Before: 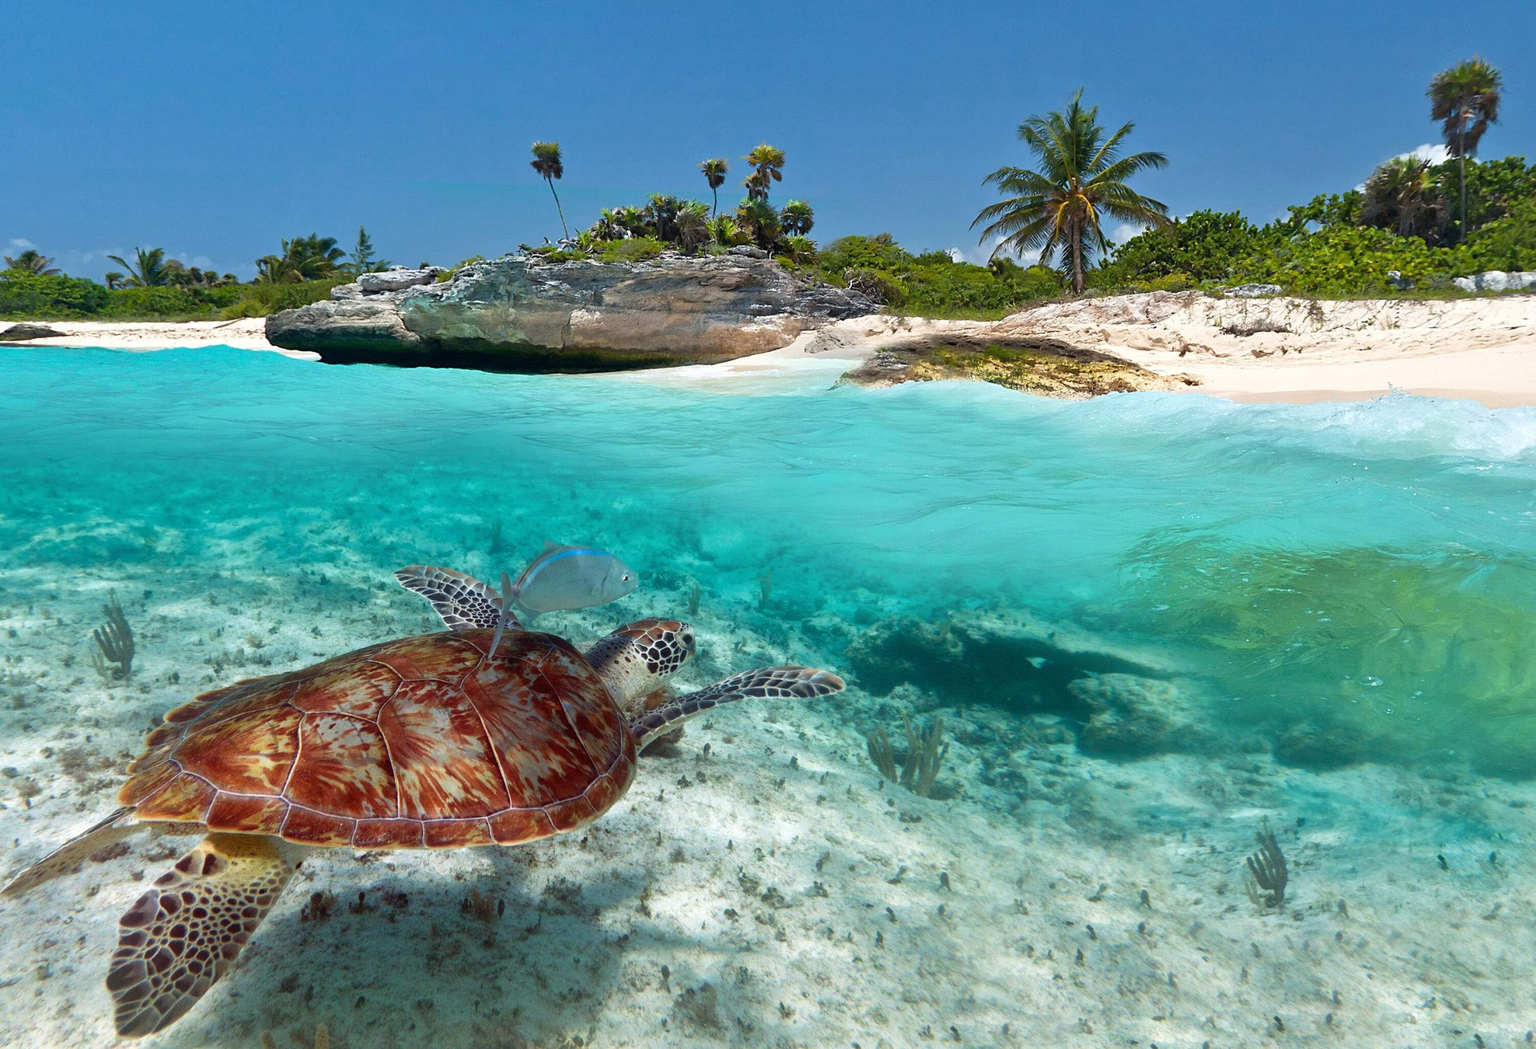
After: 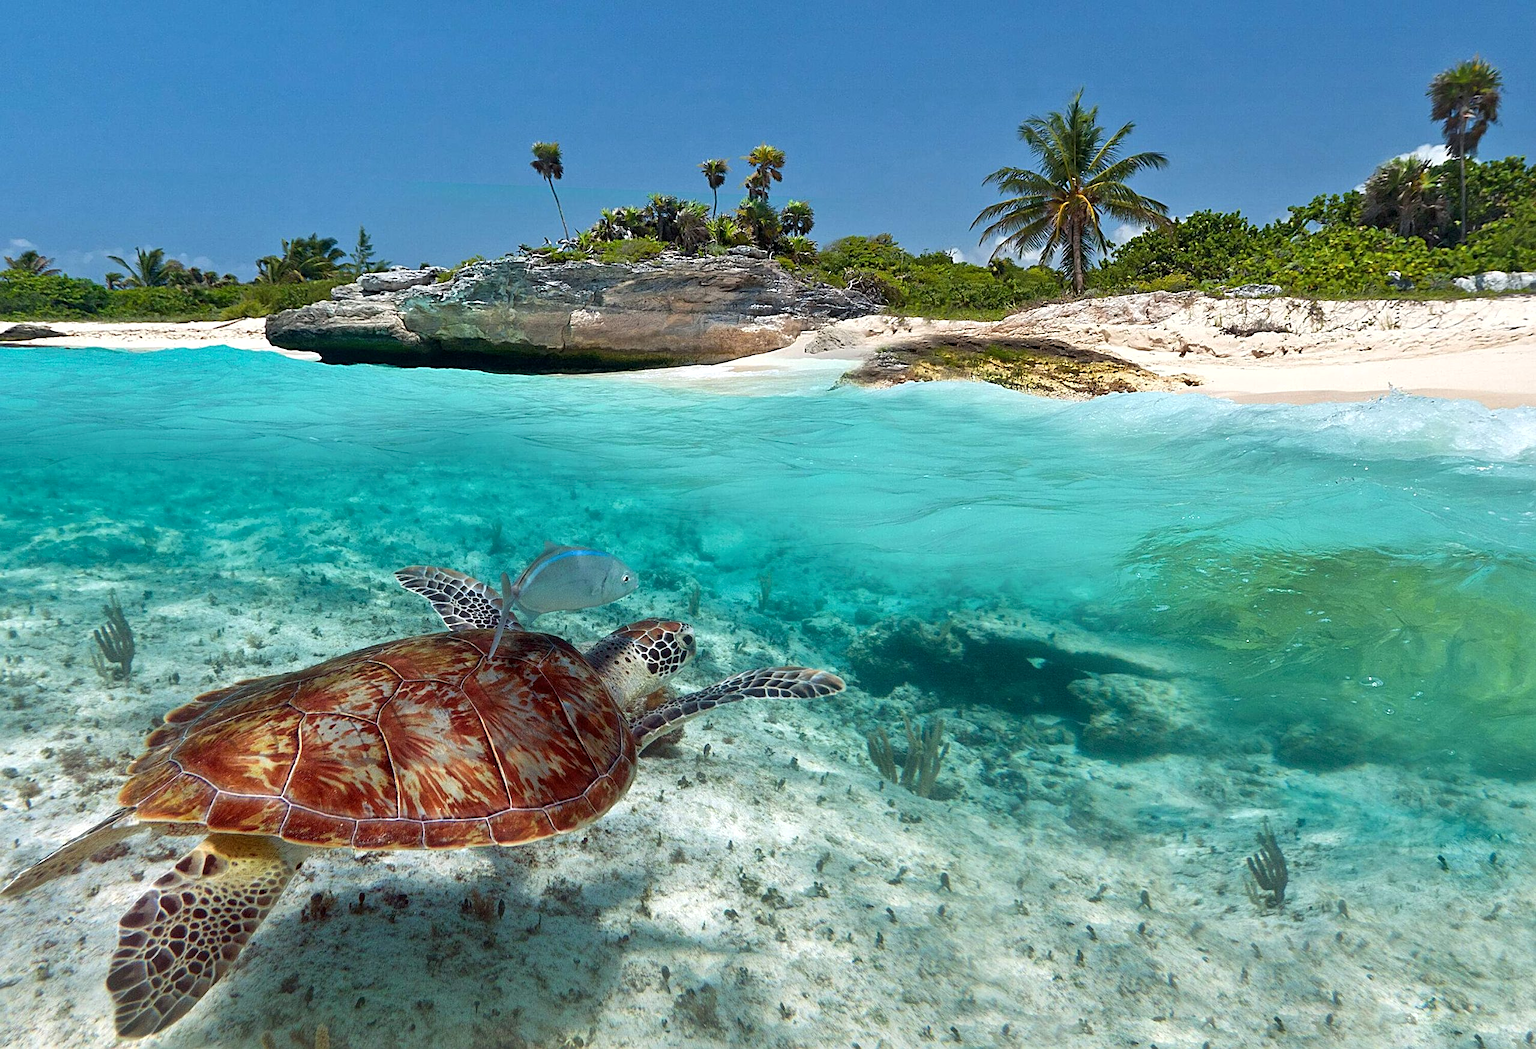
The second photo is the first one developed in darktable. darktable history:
sharpen: on, module defaults
local contrast: highlights 103%, shadows 98%, detail 119%, midtone range 0.2
shadows and highlights: shadows 29.73, highlights -30.32, low approximation 0.01, soften with gaussian
